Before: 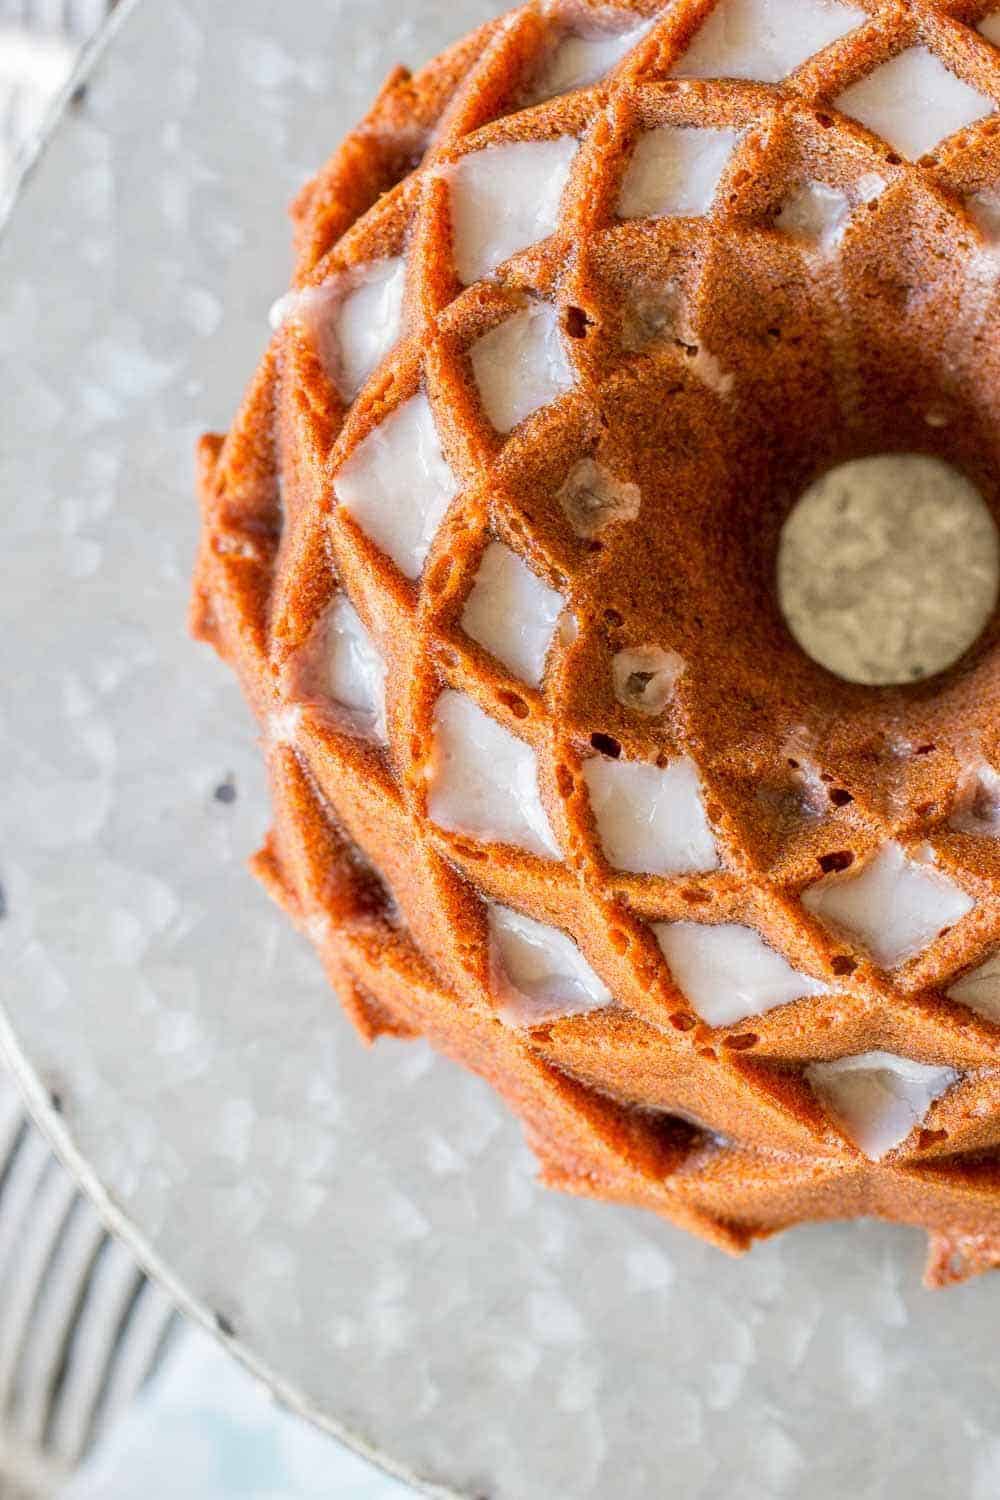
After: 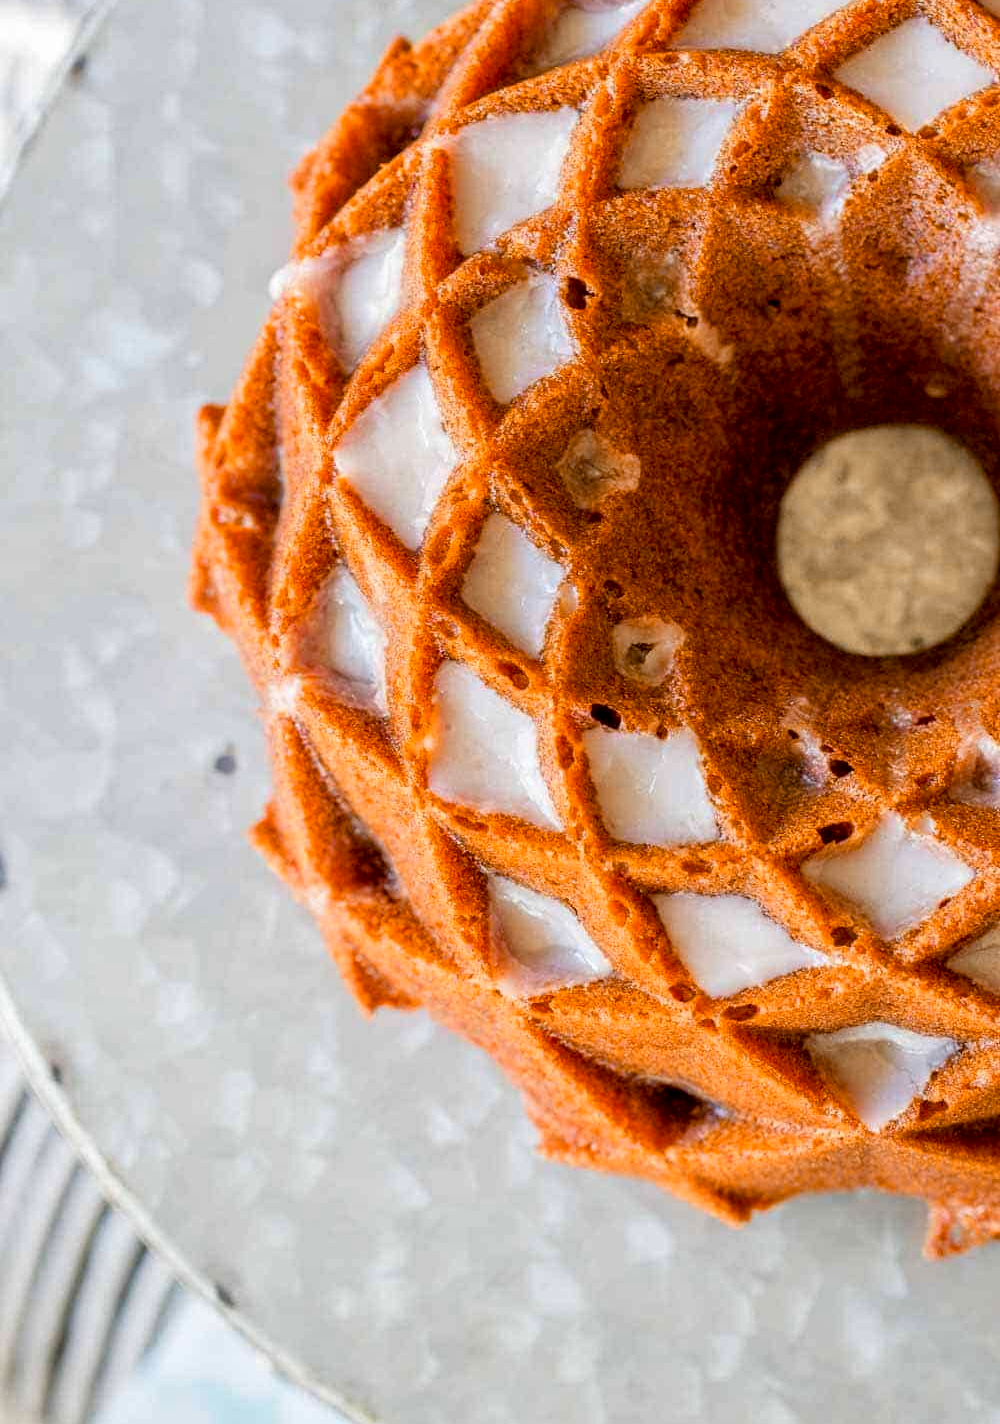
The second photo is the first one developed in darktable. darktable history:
crop and rotate: top 1.96%, bottom 3.091%
exposure: black level correction 0.006, compensate highlight preservation false
color balance rgb: shadows lift › hue 86.15°, perceptual saturation grading › global saturation 25.718%
color zones: curves: ch2 [(0, 0.5) (0.143, 0.5) (0.286, 0.416) (0.429, 0.5) (0.571, 0.5) (0.714, 0.5) (0.857, 0.5) (1, 0.5)]
